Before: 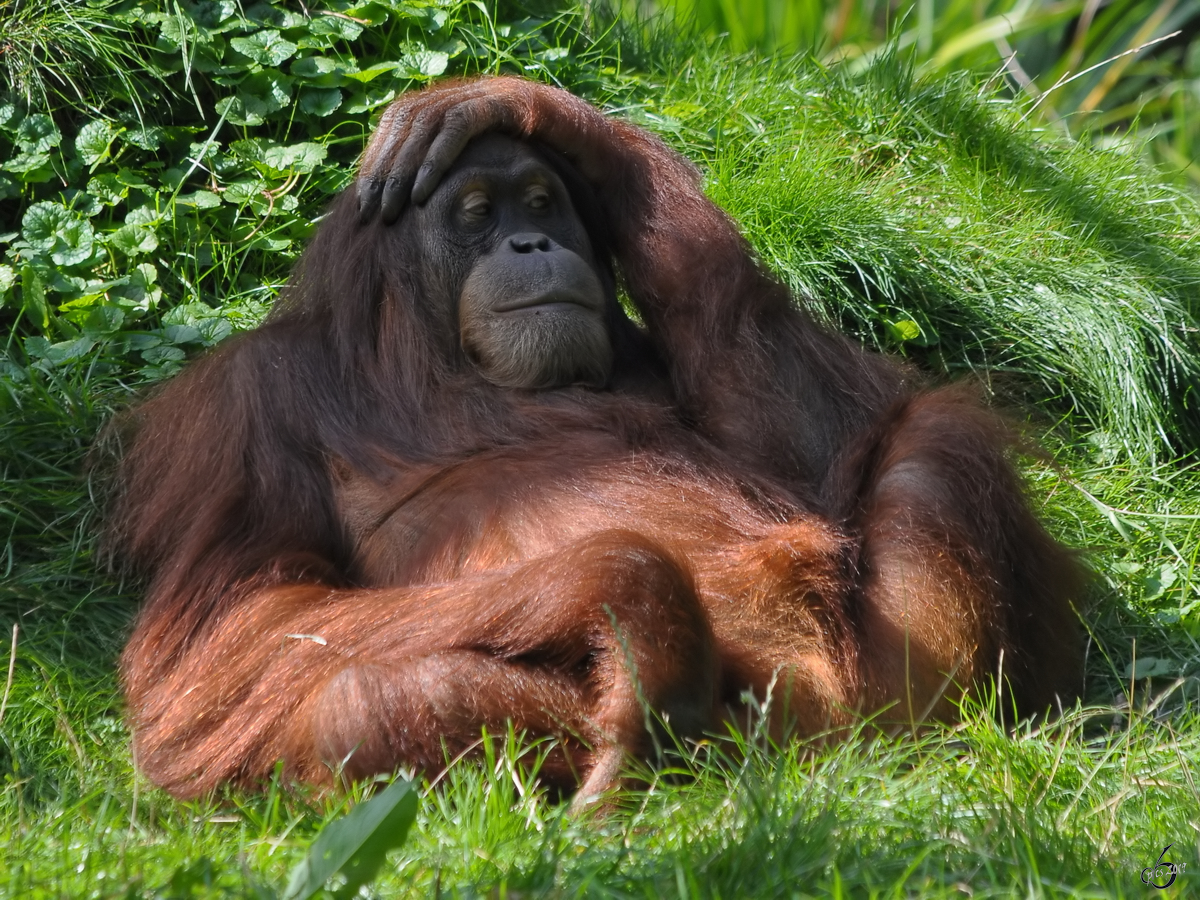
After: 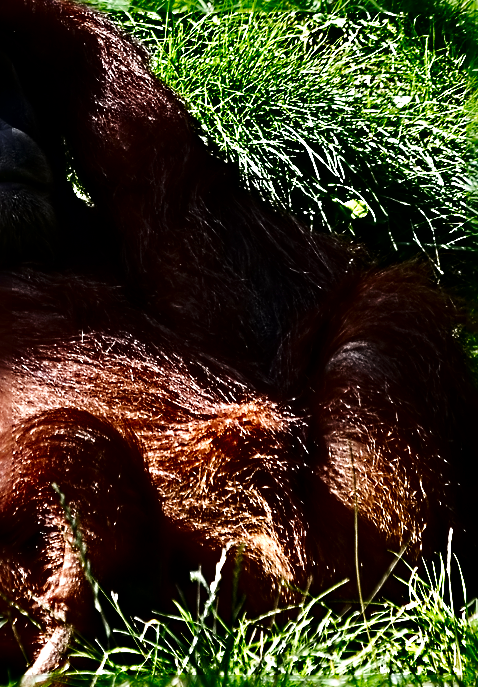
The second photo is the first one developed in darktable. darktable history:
tone equalizer: -8 EV -0.765 EV, -7 EV -0.682 EV, -6 EV -0.638 EV, -5 EV -0.382 EV, -3 EV 0.391 EV, -2 EV 0.6 EV, -1 EV 0.675 EV, +0 EV 0.747 EV, edges refinement/feathering 500, mask exposure compensation -1.57 EV, preserve details no
contrast brightness saturation: contrast 0.092, brightness -0.578, saturation 0.167
sharpen: radius 6.283, amount 1.782, threshold 0.246
tone curve: curves: ch0 [(0, 0) (0.091, 0.066) (0.184, 0.16) (0.491, 0.519) (0.748, 0.765) (1, 0.919)]; ch1 [(0, 0) (0.179, 0.173) (0.322, 0.32) (0.424, 0.424) (0.502, 0.504) (0.56, 0.575) (0.631, 0.675) (0.777, 0.806) (1, 1)]; ch2 [(0, 0) (0.434, 0.447) (0.485, 0.495) (0.524, 0.563) (0.676, 0.691) (1, 1)], preserve colors none
crop: left 45.972%, top 13.522%, right 14.189%, bottom 10.122%
